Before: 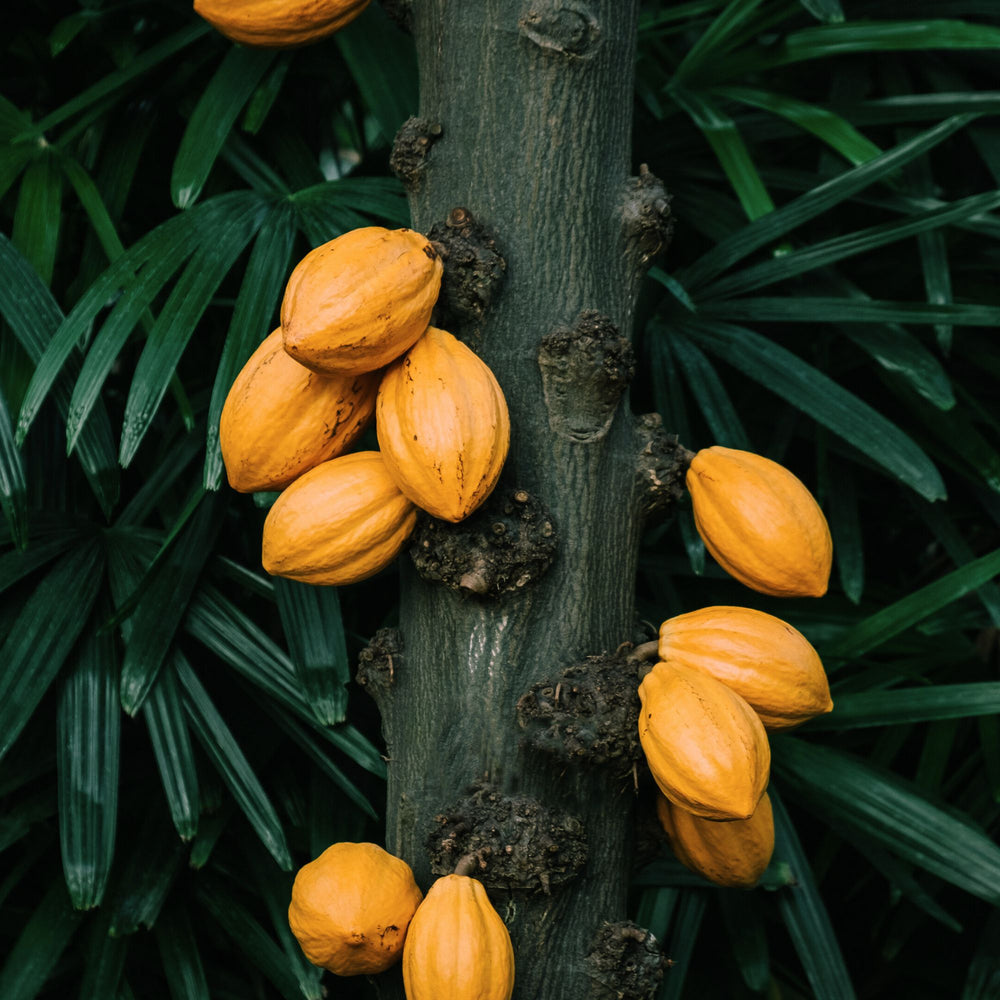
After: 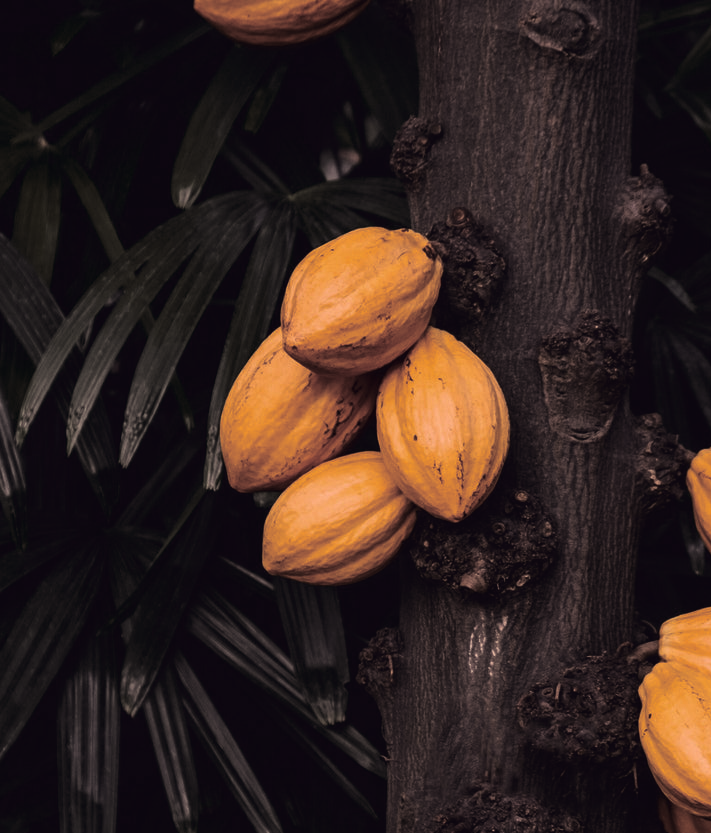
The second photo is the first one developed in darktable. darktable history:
color correction: highlights a* 19.59, highlights b* 27.49, shadows a* 3.46, shadows b* -17.28, saturation 0.73
split-toning: shadows › saturation 0.24, highlights › hue 54°, highlights › saturation 0.24
crop: right 28.885%, bottom 16.626%
contrast brightness saturation: brightness -0.2, saturation 0.08
